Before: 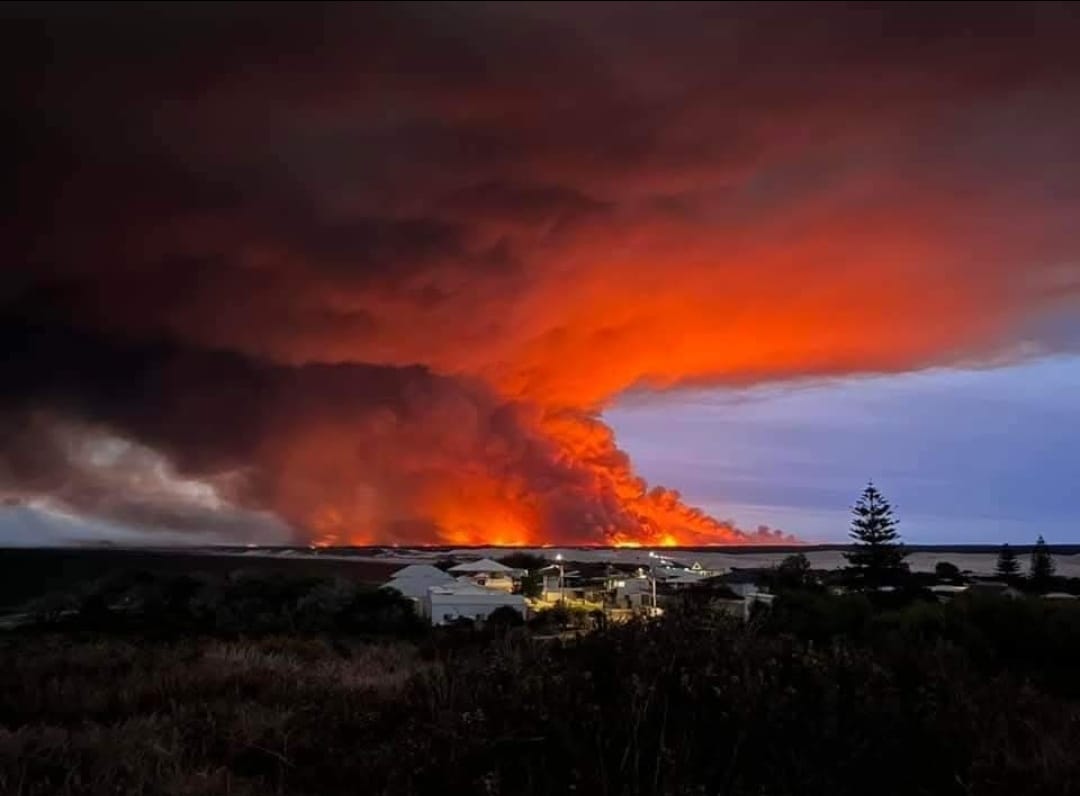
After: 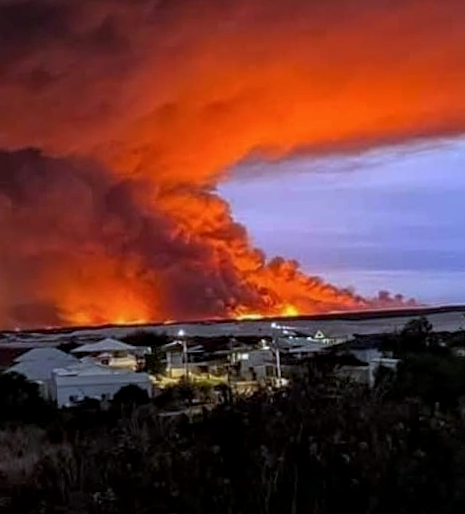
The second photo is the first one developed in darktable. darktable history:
white balance: red 0.926, green 1.003, blue 1.133
local contrast: detail 130%
crop: left 35.432%, top 26.233%, right 20.145%, bottom 3.432%
tone equalizer: -8 EV -0.001 EV, -7 EV 0.001 EV, -6 EV -0.002 EV, -5 EV -0.003 EV, -4 EV -0.062 EV, -3 EV -0.222 EV, -2 EV -0.267 EV, -1 EV 0.105 EV, +0 EV 0.303 EV
sharpen: amount 0.2
rotate and perspective: rotation -3°, crop left 0.031, crop right 0.968, crop top 0.07, crop bottom 0.93
